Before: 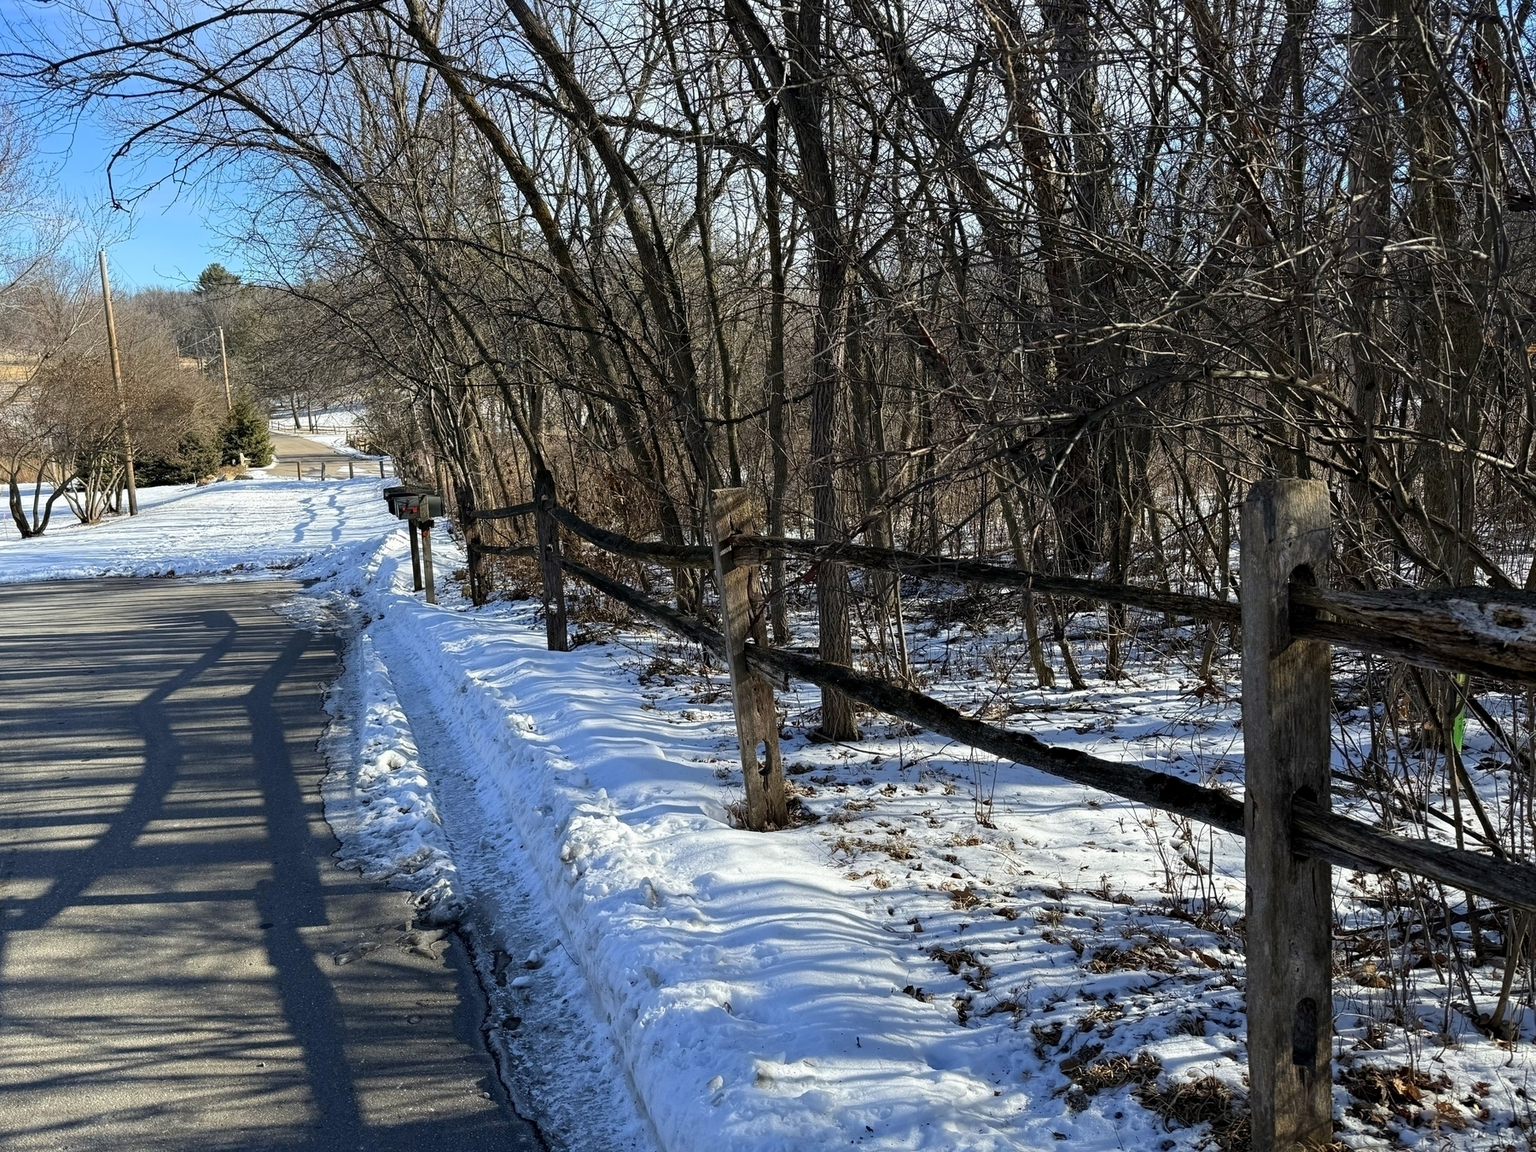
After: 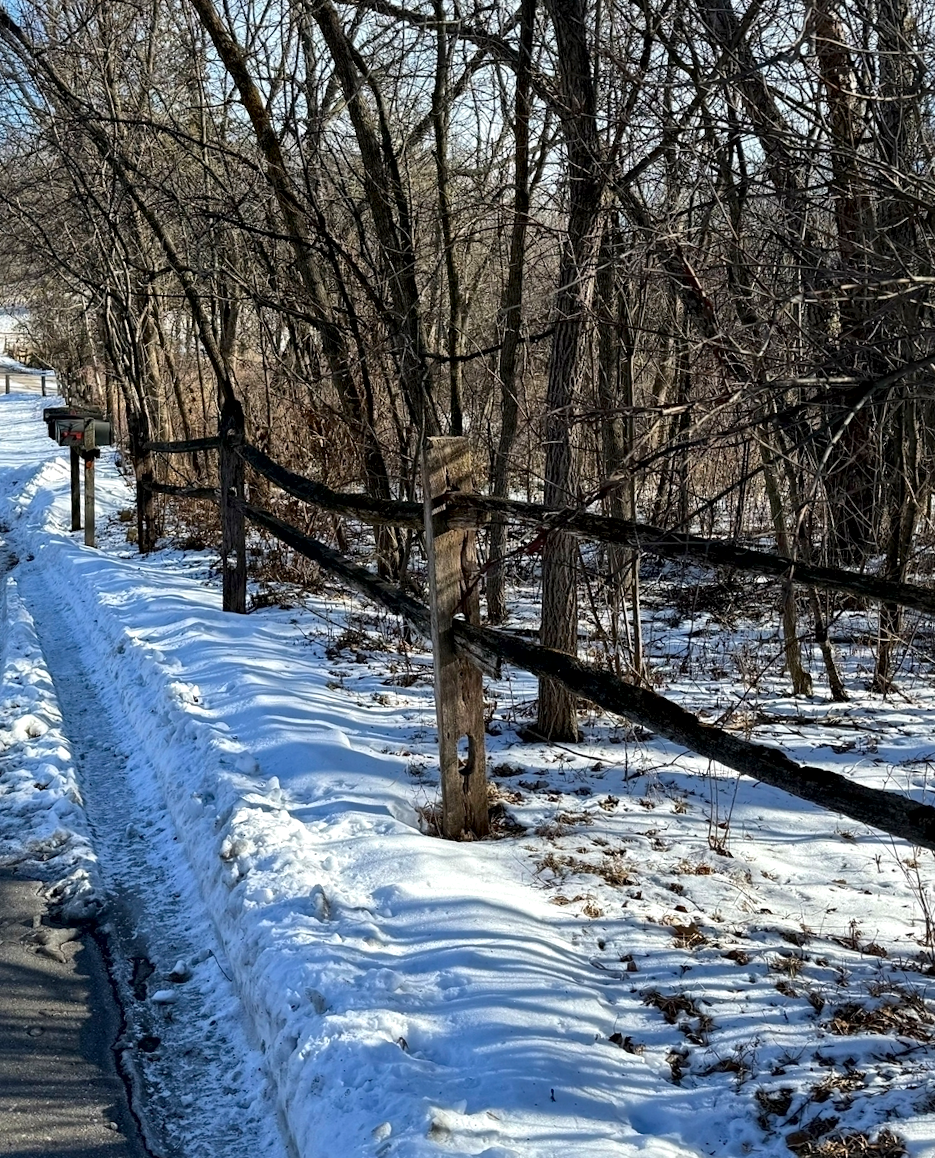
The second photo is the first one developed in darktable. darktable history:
rotate and perspective: rotation 4.1°, automatic cropping off
crop and rotate: angle 0.02°, left 24.353%, top 13.219%, right 26.156%, bottom 8.224%
local contrast: mode bilateral grid, contrast 25, coarseness 60, detail 151%, midtone range 0.2
